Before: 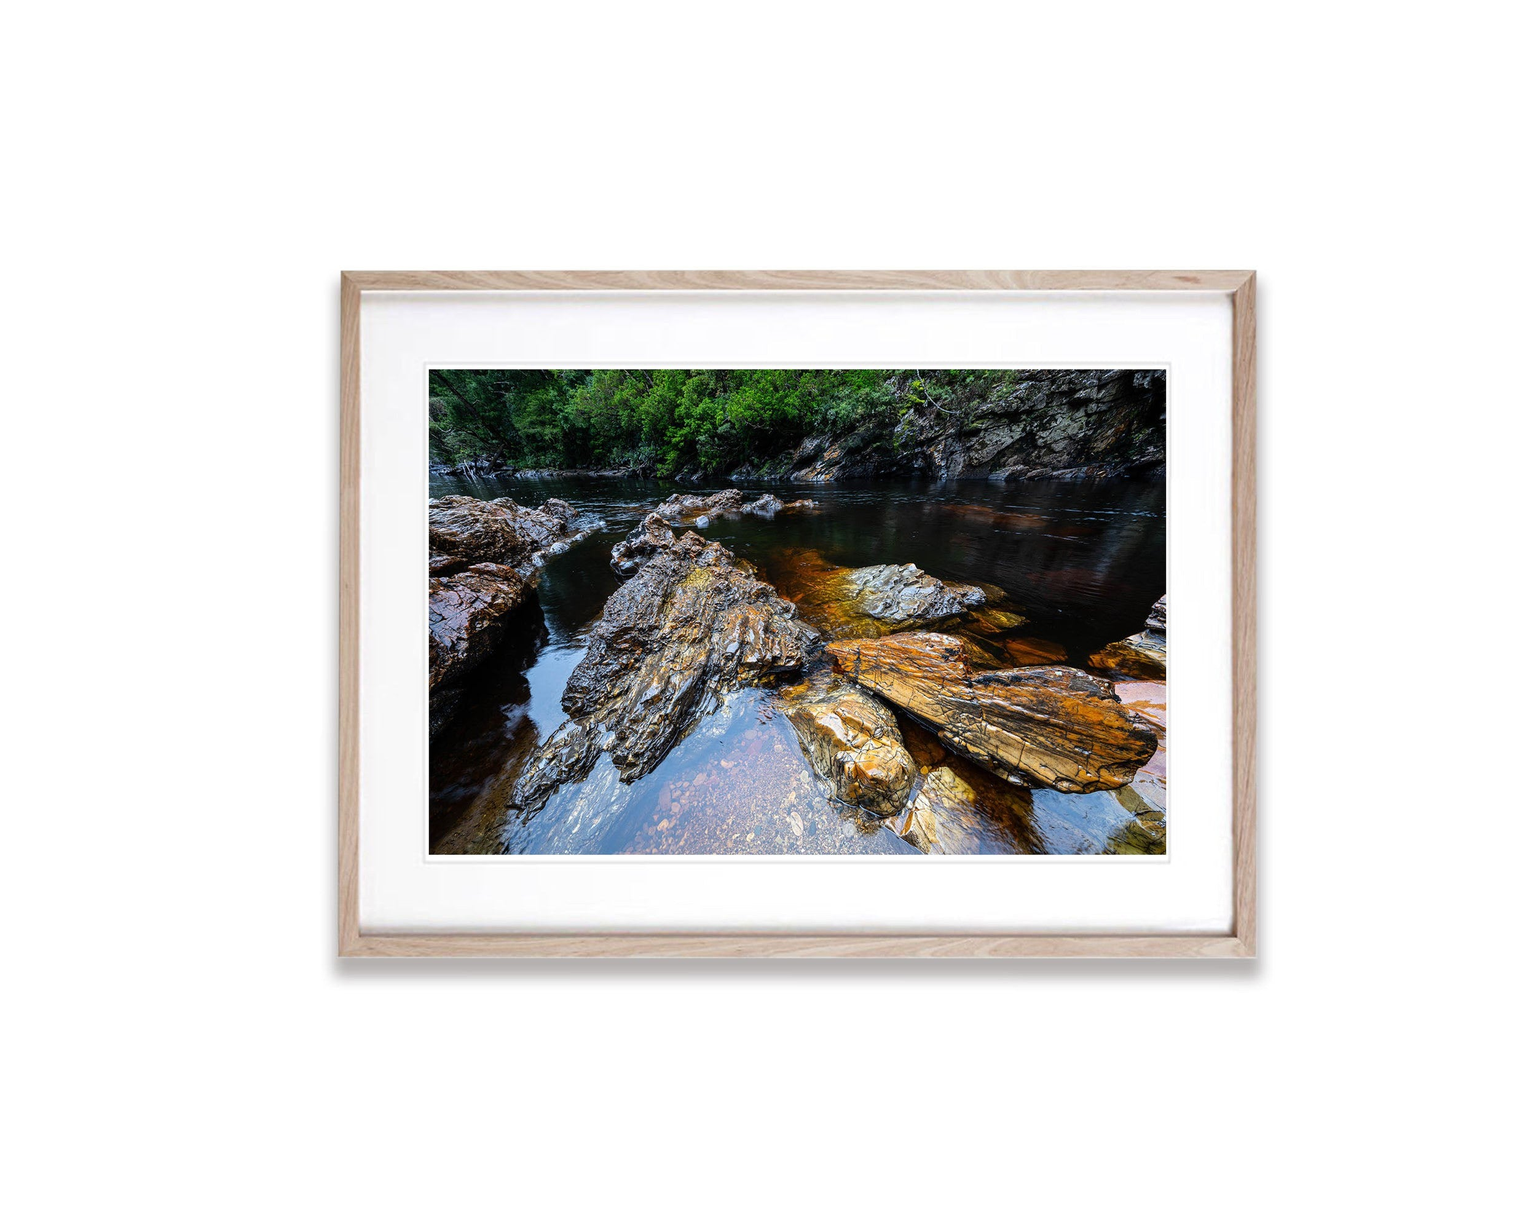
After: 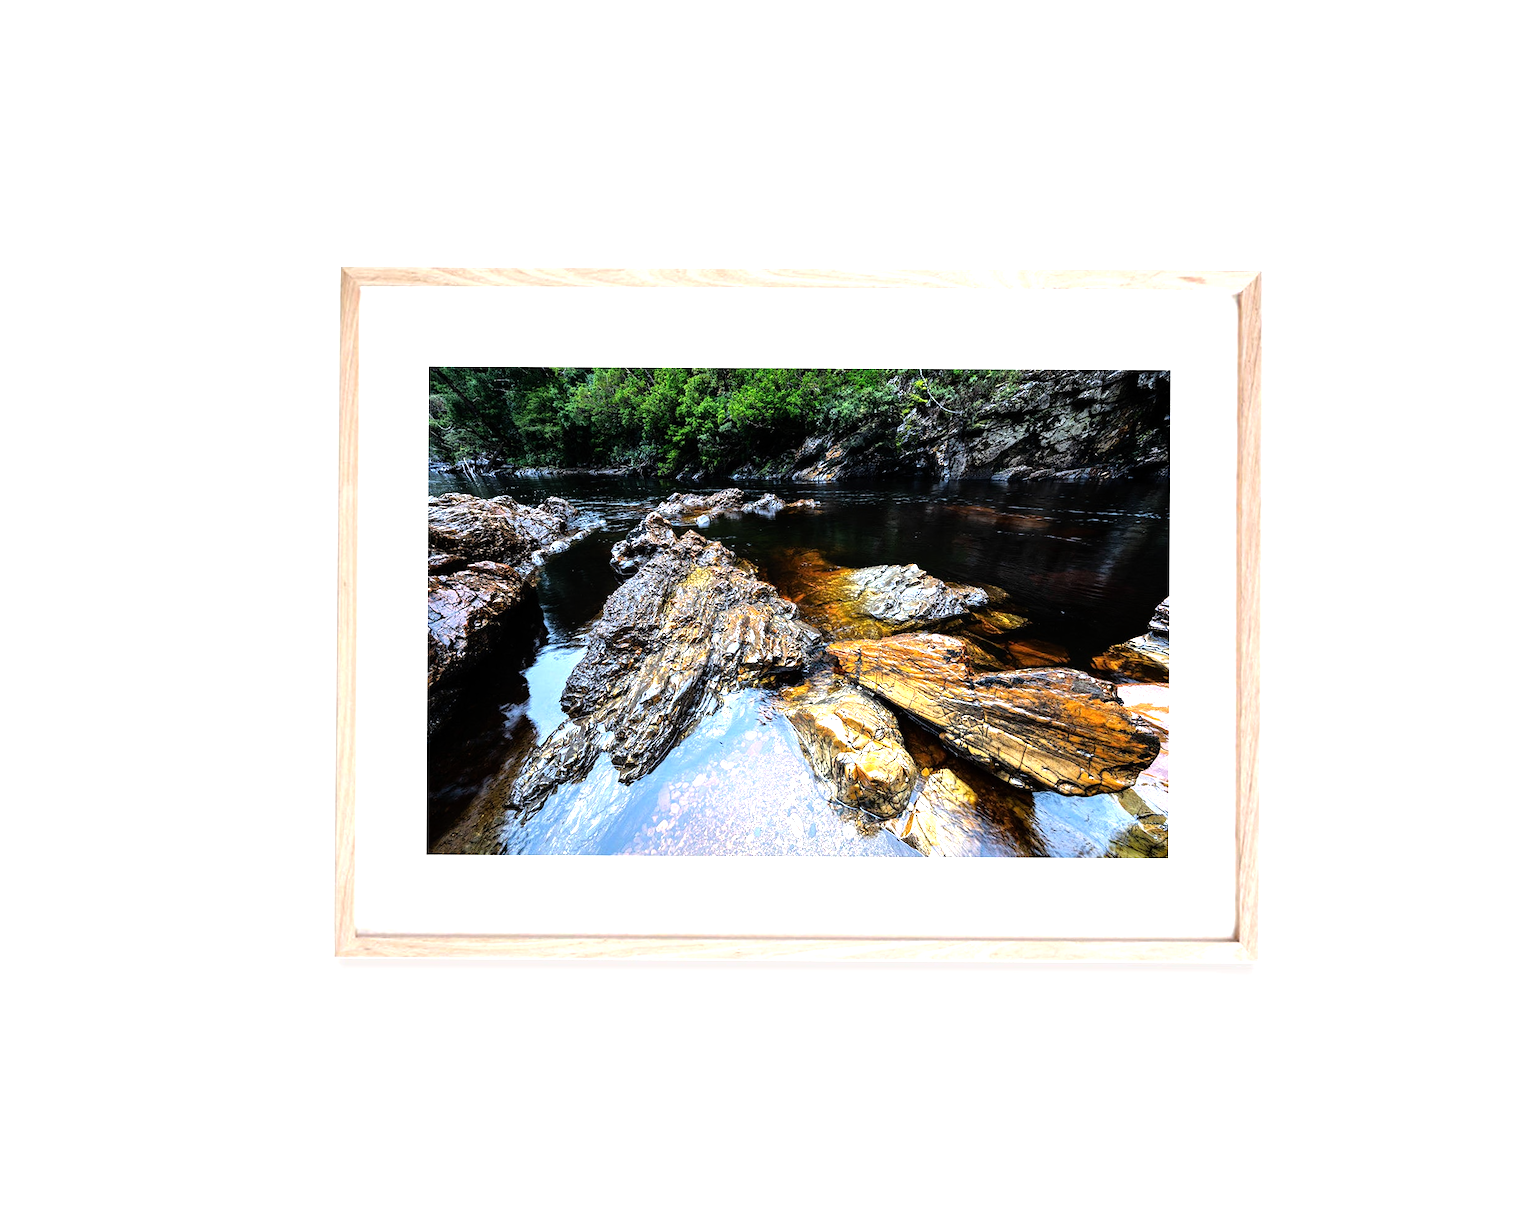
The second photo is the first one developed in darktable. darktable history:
crop and rotate: angle -0.283°
tone equalizer: -8 EV -1.09 EV, -7 EV -1.02 EV, -6 EV -0.871 EV, -5 EV -0.596 EV, -3 EV 0.577 EV, -2 EV 0.875 EV, -1 EV 0.99 EV, +0 EV 1.07 EV, smoothing 1
